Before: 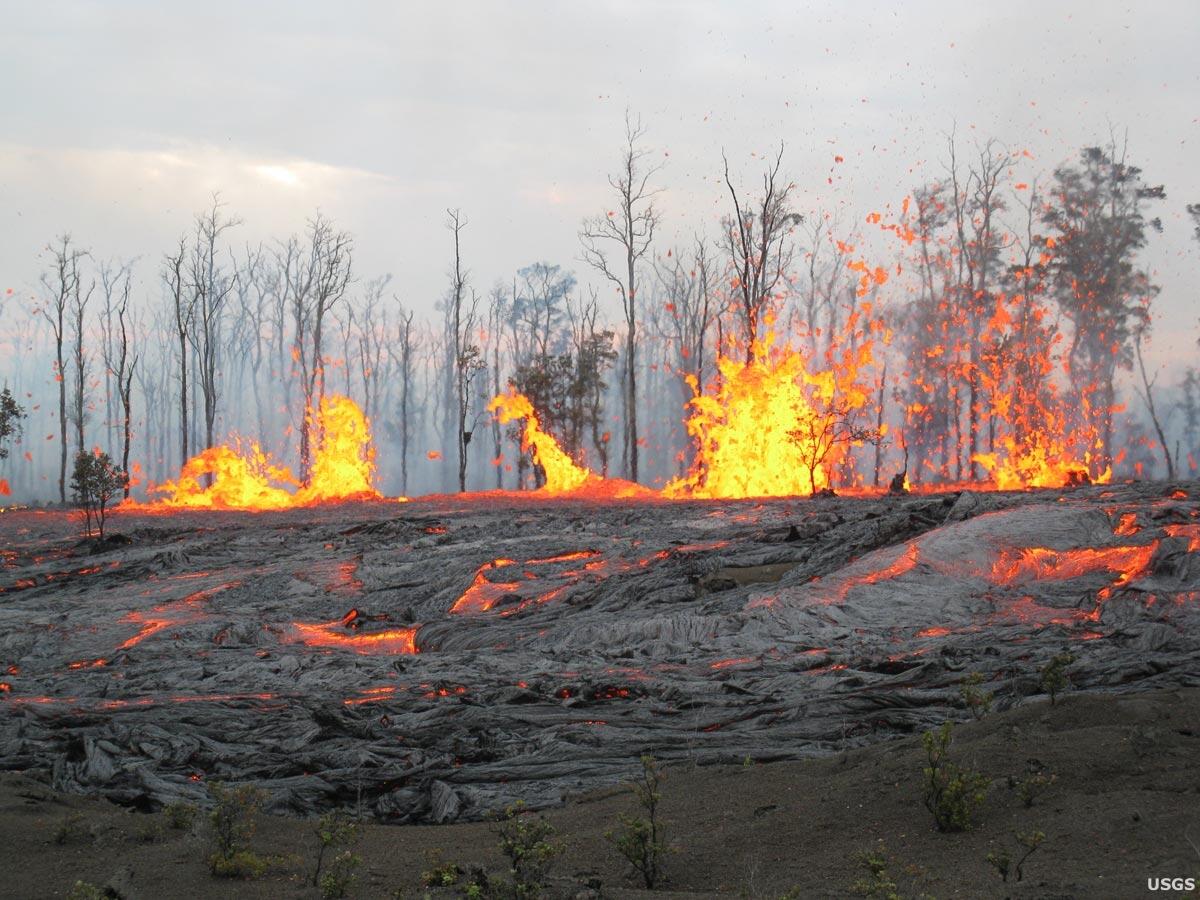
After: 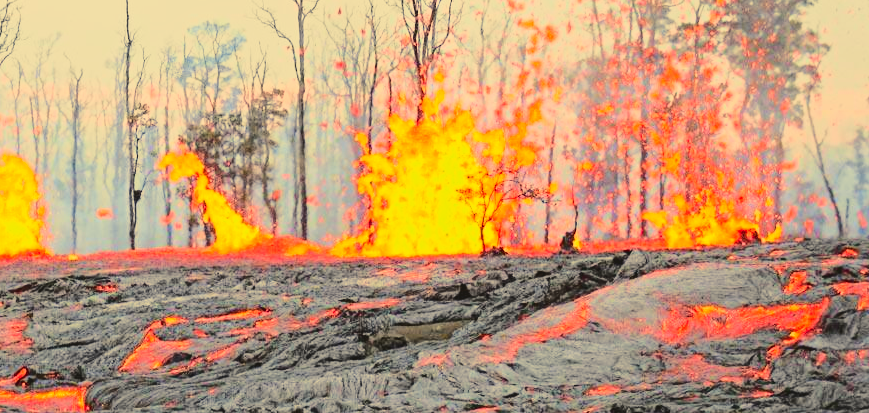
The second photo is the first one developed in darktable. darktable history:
color balance rgb: highlights gain › chroma 7.957%, highlights gain › hue 81.85°, perceptual saturation grading › global saturation -0.004%
crop and rotate: left 27.523%, top 26.903%, bottom 27.118%
contrast equalizer: octaves 7, y [[0.5, 0.501, 0.525, 0.597, 0.58, 0.514], [0.5 ×6], [0.5 ×6], [0 ×6], [0 ×6]]
base curve: curves: ch0 [(0, 0) (0.028, 0.03) (0.121, 0.232) (0.46, 0.748) (0.859, 0.968) (1, 1)]
contrast brightness saturation: contrast -0.181, saturation 0.187
tone curve: curves: ch0 [(0, 0.021) (0.049, 0.044) (0.152, 0.14) (0.328, 0.377) (0.473, 0.543) (0.641, 0.705) (0.868, 0.887) (1, 0.969)]; ch1 [(0, 0) (0.302, 0.331) (0.427, 0.433) (0.472, 0.47) (0.502, 0.503) (0.522, 0.526) (0.564, 0.591) (0.602, 0.632) (0.677, 0.701) (0.859, 0.885) (1, 1)]; ch2 [(0, 0) (0.33, 0.301) (0.447, 0.44) (0.487, 0.496) (0.502, 0.516) (0.535, 0.554) (0.565, 0.598) (0.618, 0.629) (1, 1)], color space Lab, independent channels, preserve colors none
